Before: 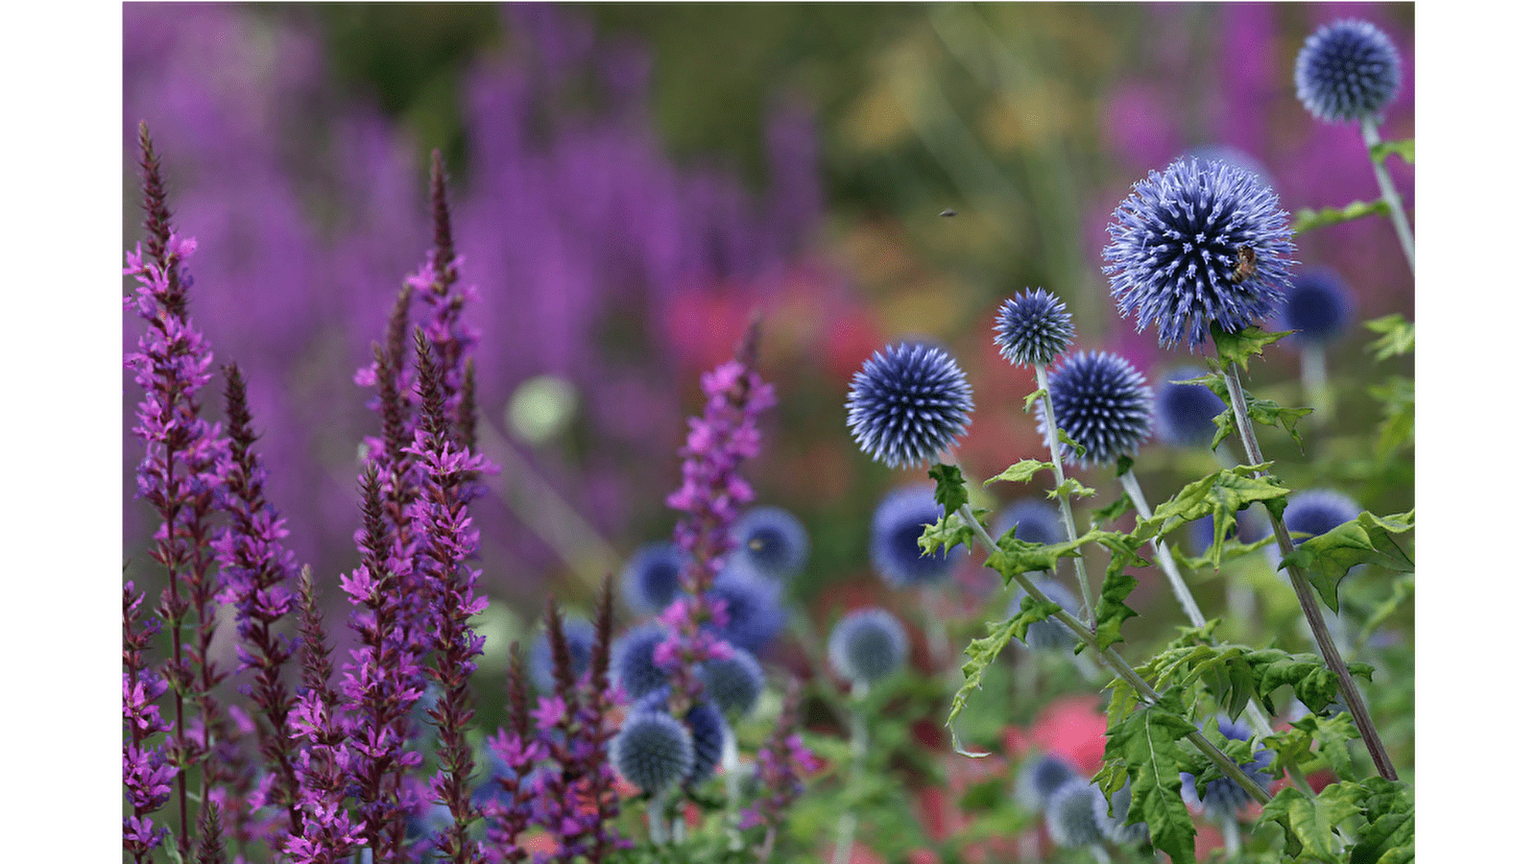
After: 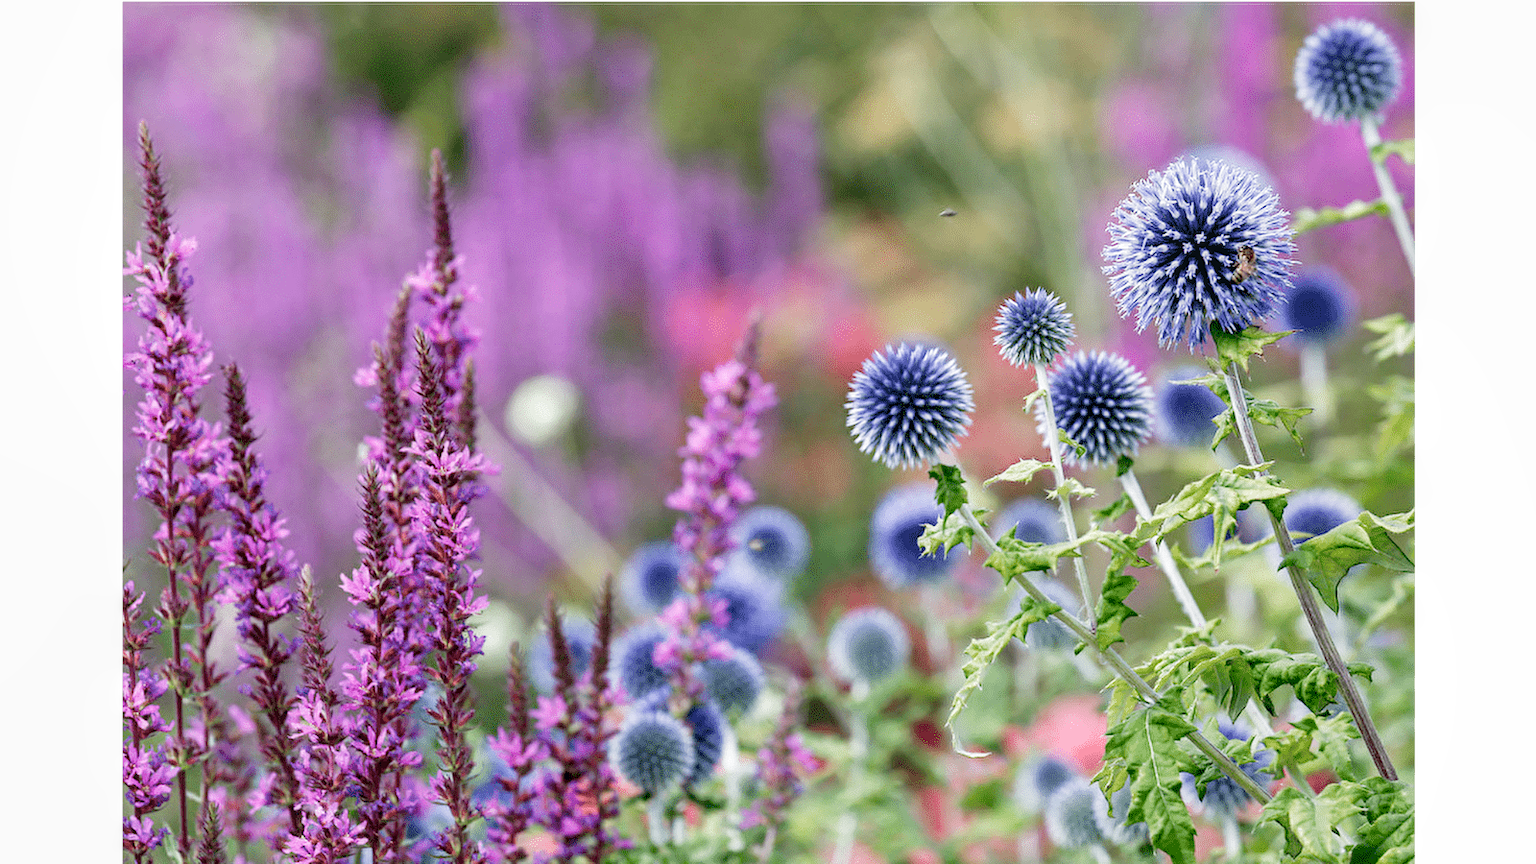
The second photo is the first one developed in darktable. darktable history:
exposure: black level correction 0, exposure 1.494 EV, compensate exposure bias true, compensate highlight preservation false
filmic rgb: black relative exposure -7.65 EV, white relative exposure 4.56 EV, hardness 3.61, preserve chrominance no, color science v5 (2021)
local contrast: on, module defaults
